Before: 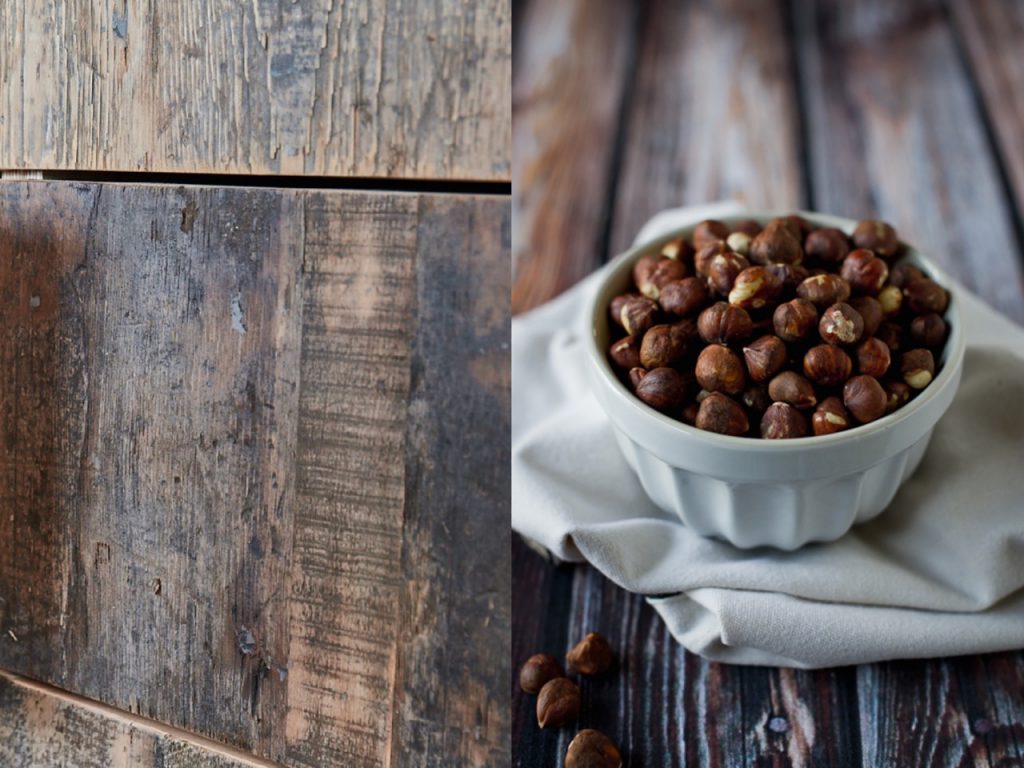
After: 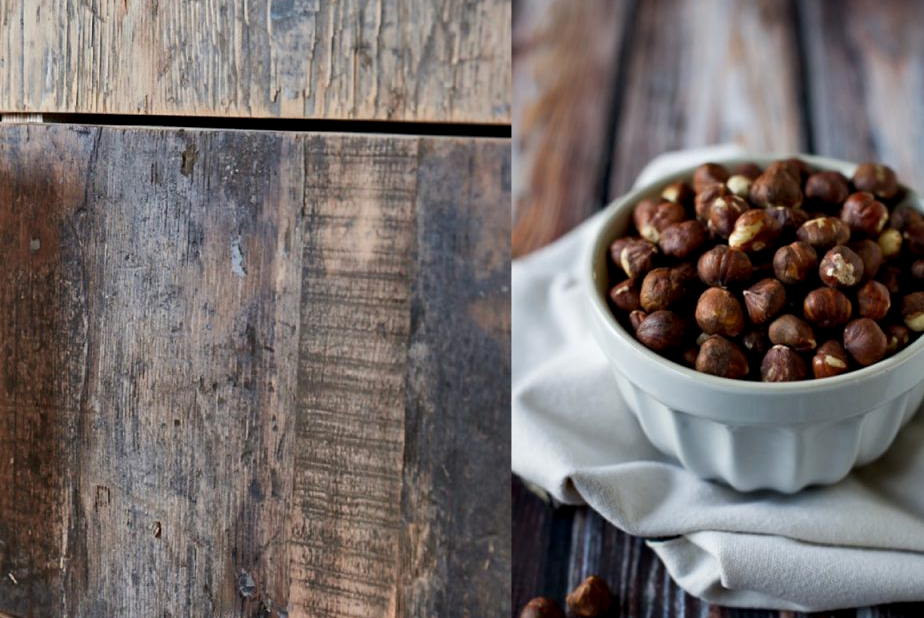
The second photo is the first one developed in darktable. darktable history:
crop: top 7.49%, right 9.717%, bottom 11.943%
contrast equalizer: octaves 7, y [[0.528 ×6], [0.514 ×6], [0.362 ×6], [0 ×6], [0 ×6]]
